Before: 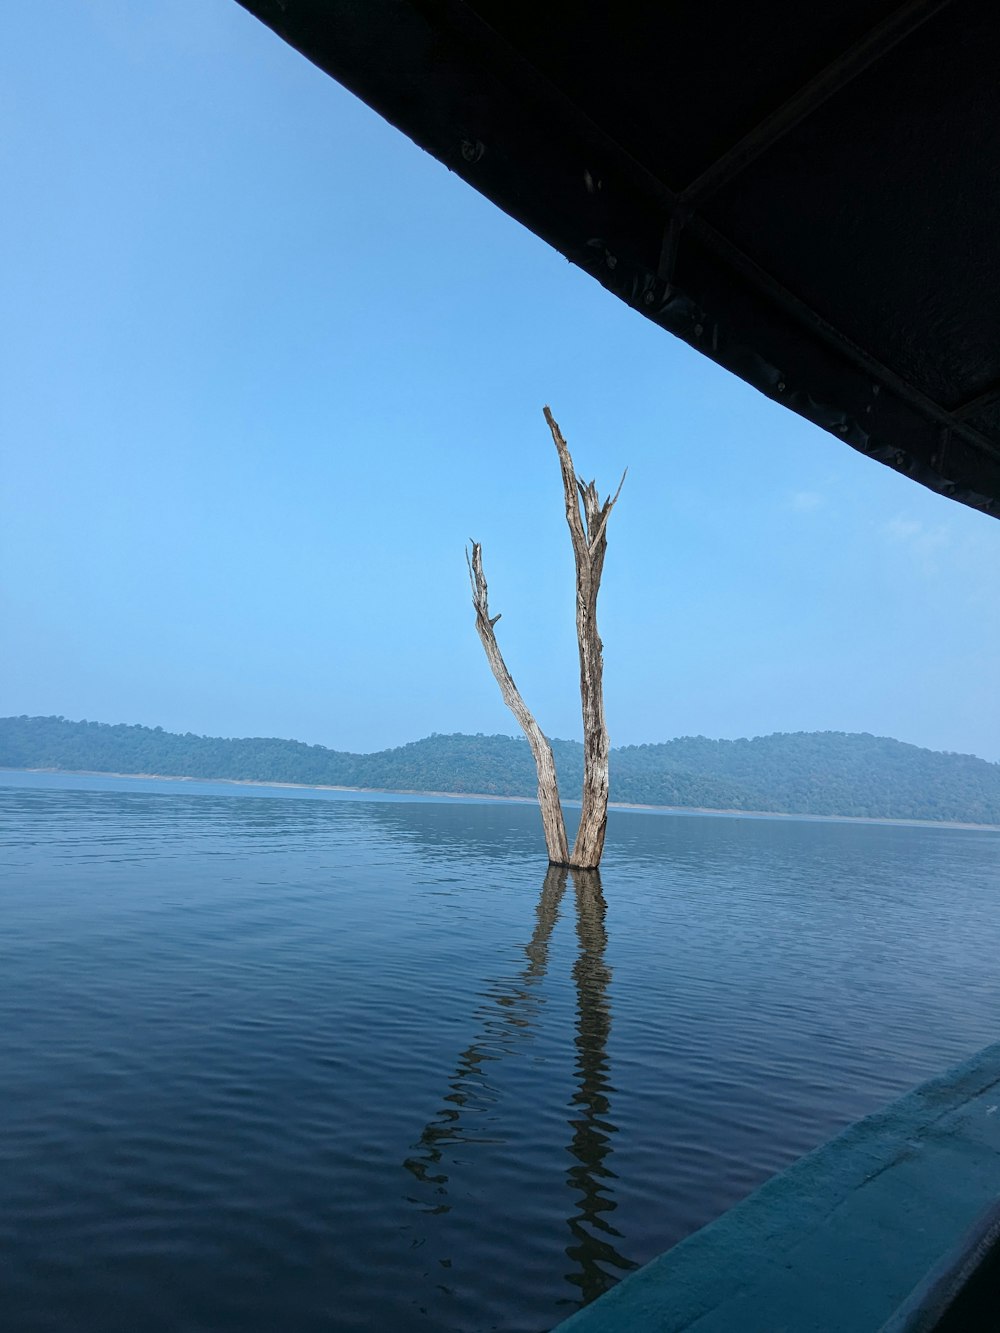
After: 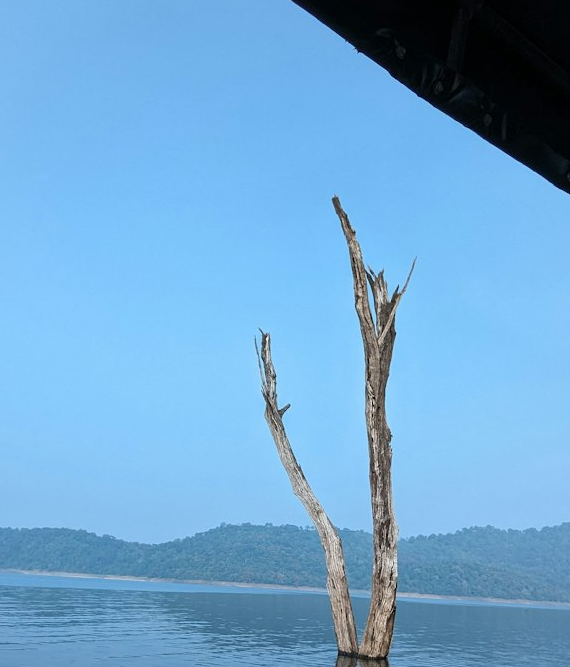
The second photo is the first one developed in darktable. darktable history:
crop: left 21.139%, top 15.828%, right 21.813%, bottom 34.078%
